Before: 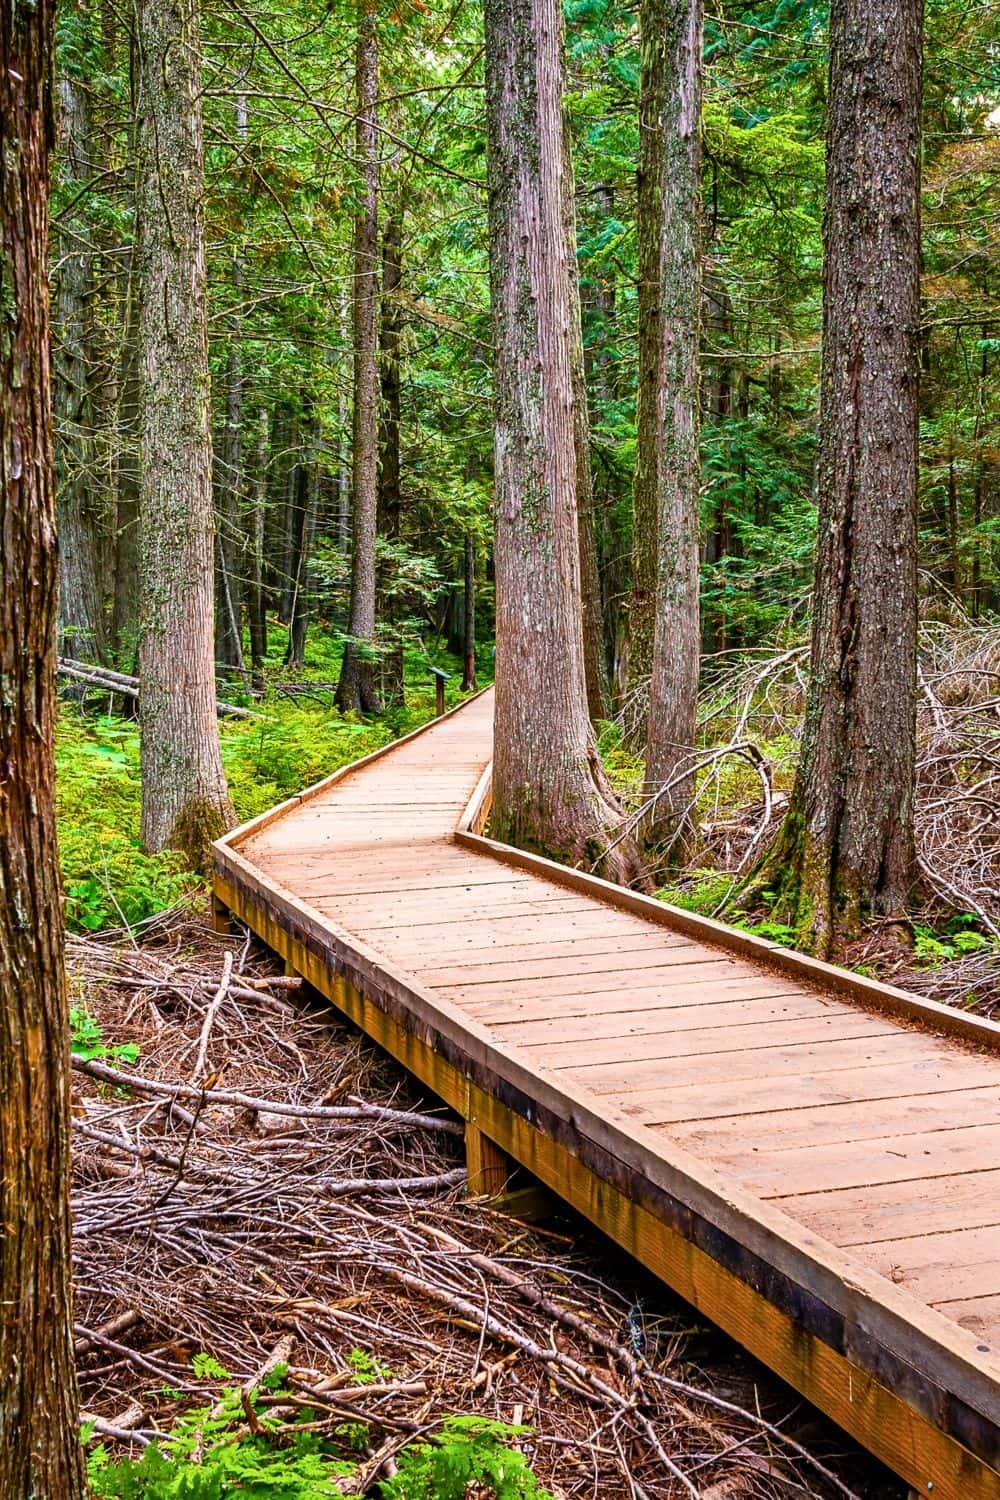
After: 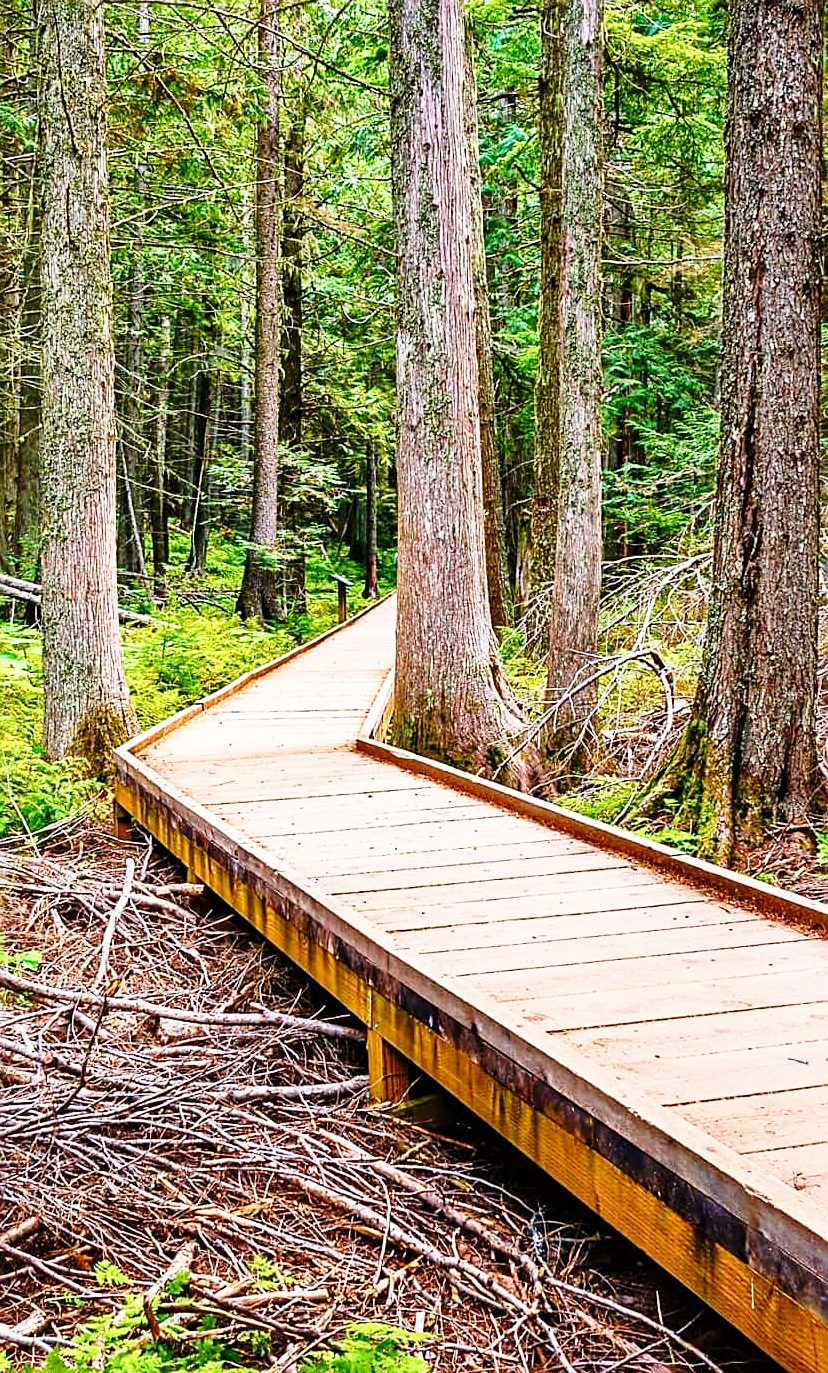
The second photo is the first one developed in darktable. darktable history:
sharpen: on, module defaults
crop: left 9.807%, top 6.259%, right 7.334%, bottom 2.177%
base curve: curves: ch0 [(0, 0) (0.028, 0.03) (0.121, 0.232) (0.46, 0.748) (0.859, 0.968) (1, 1)], preserve colors none
